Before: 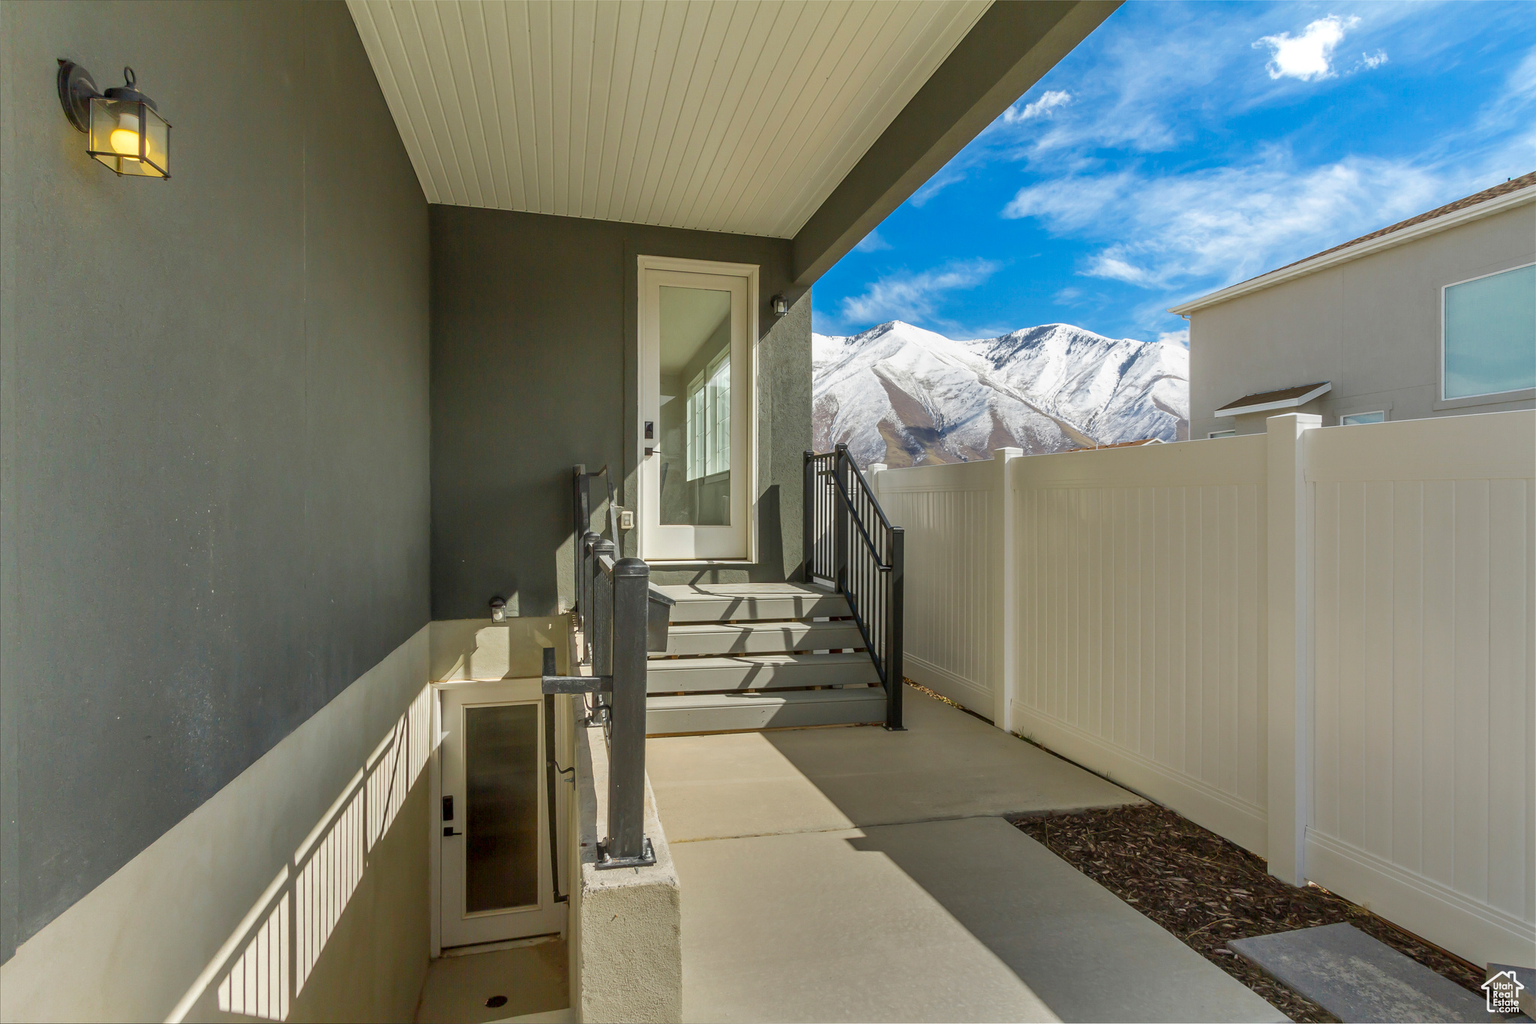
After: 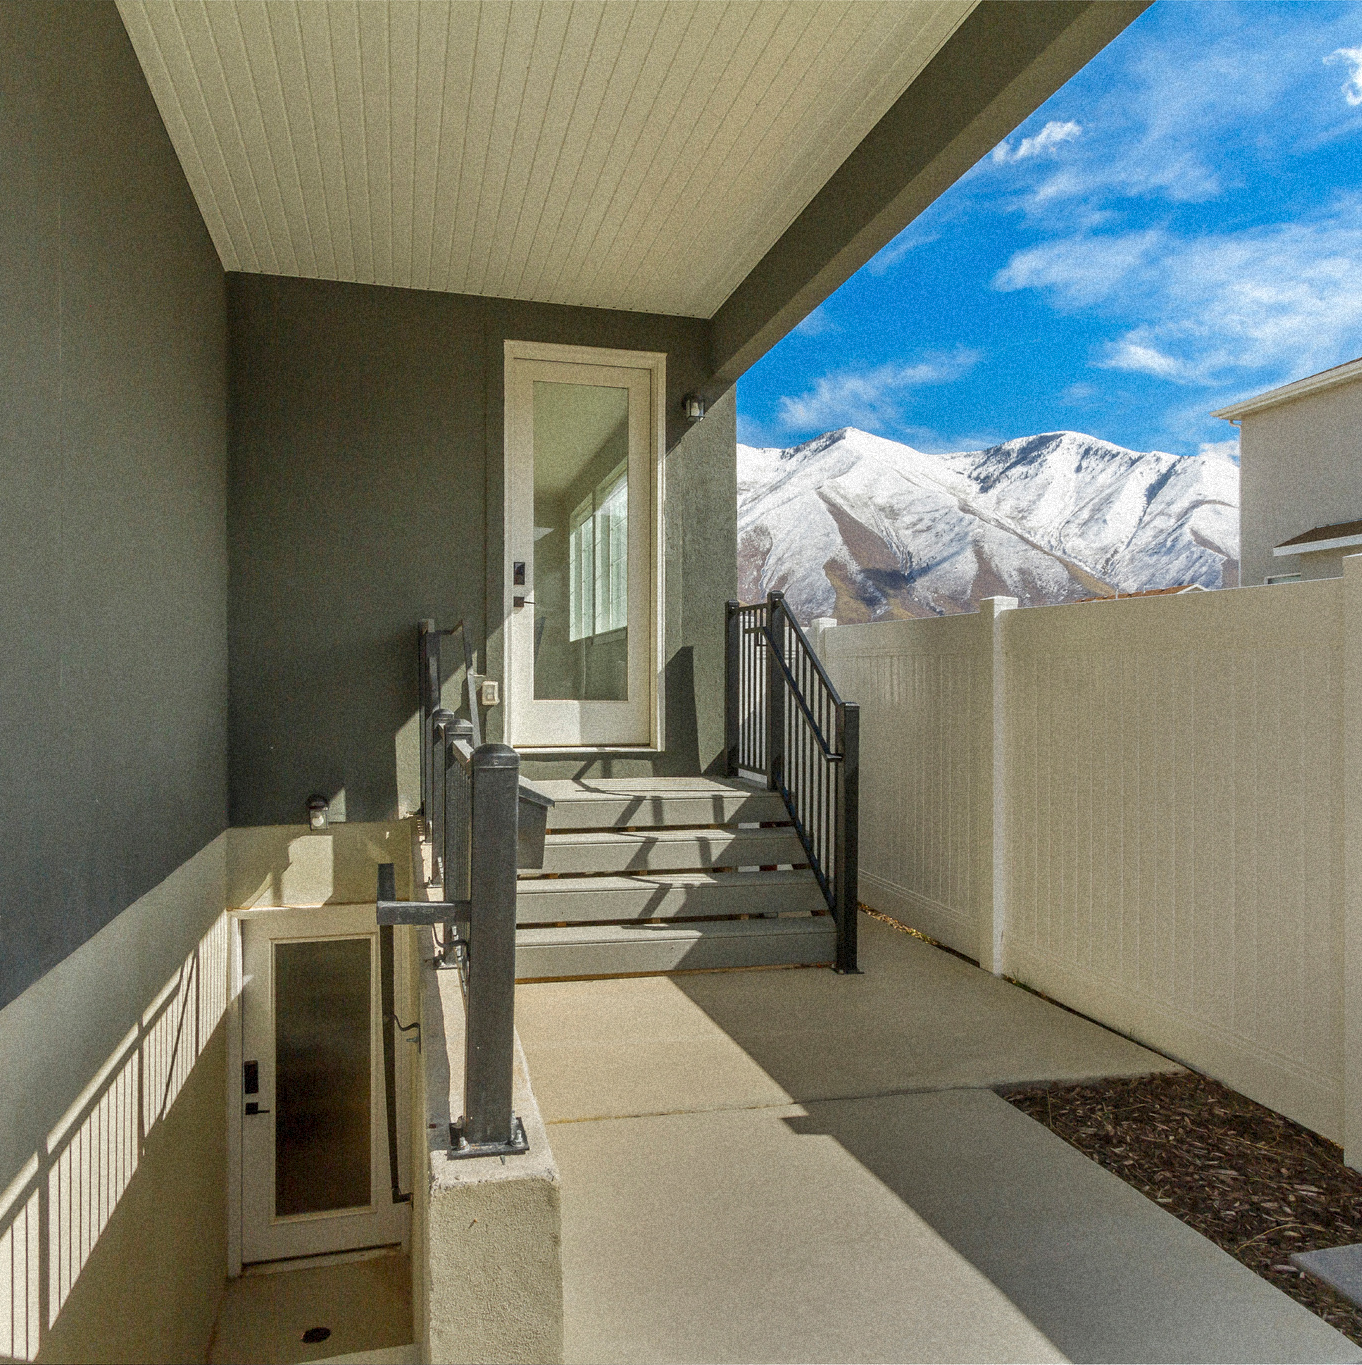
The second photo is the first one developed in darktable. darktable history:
crop: left 16.899%, right 16.556%
grain: coarseness 9.38 ISO, strength 34.99%, mid-tones bias 0%
